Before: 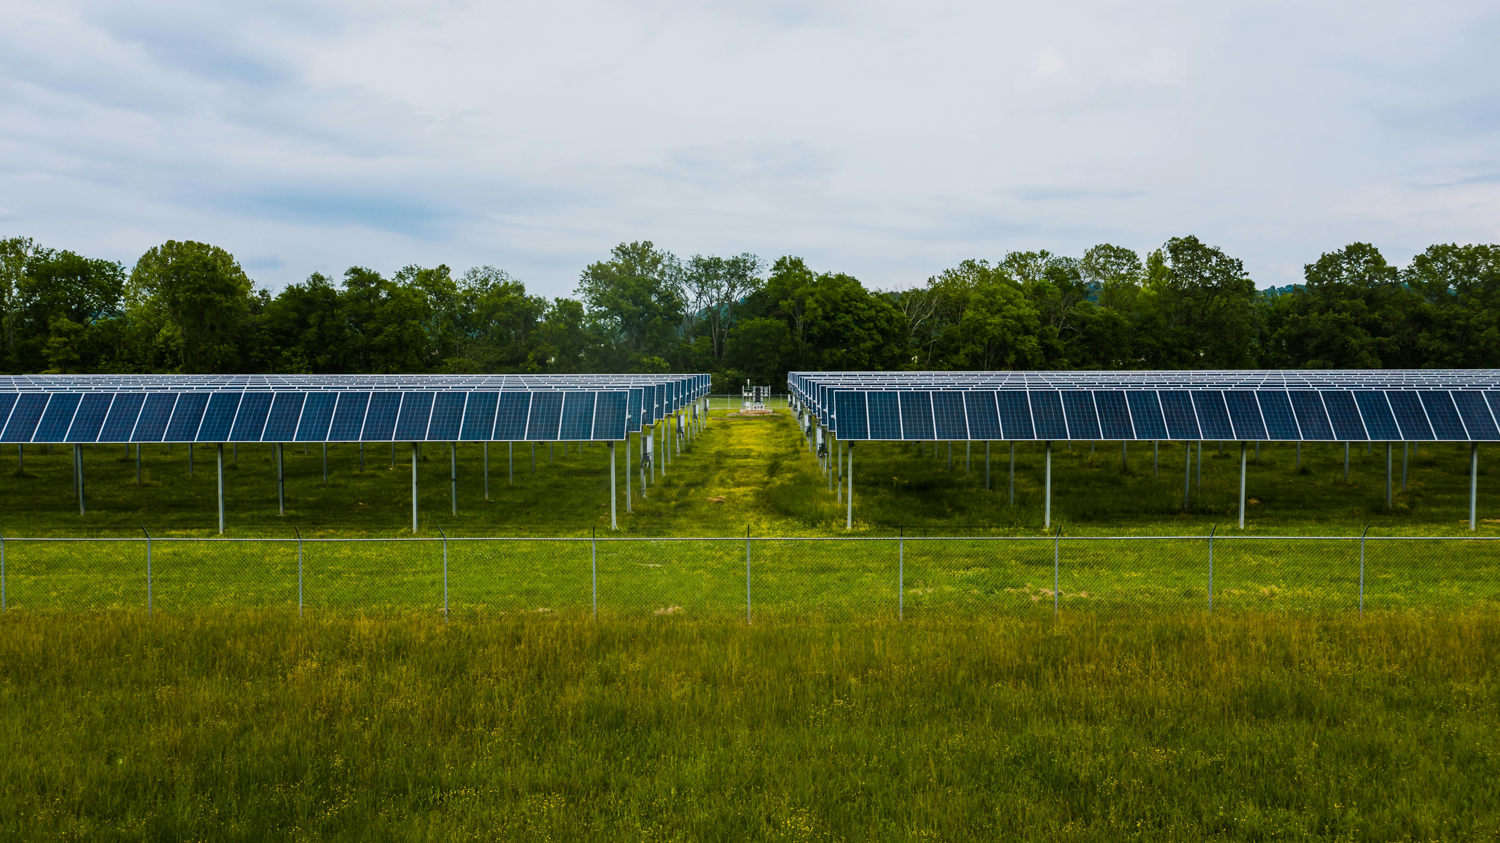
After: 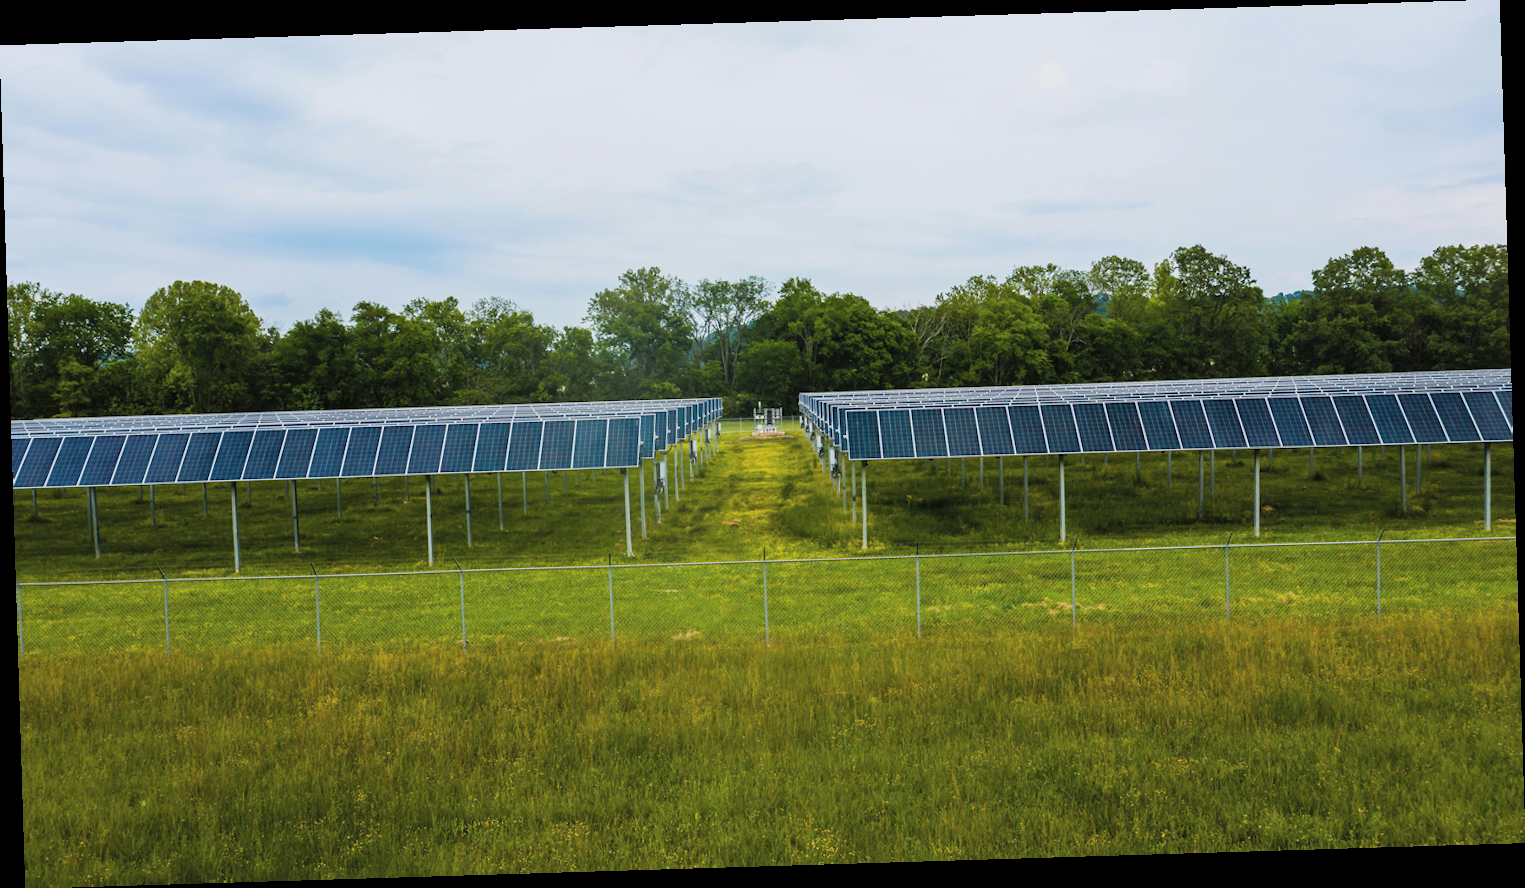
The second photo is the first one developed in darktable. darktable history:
rotate and perspective: rotation -1.75°, automatic cropping off
contrast brightness saturation: brightness 0.13
